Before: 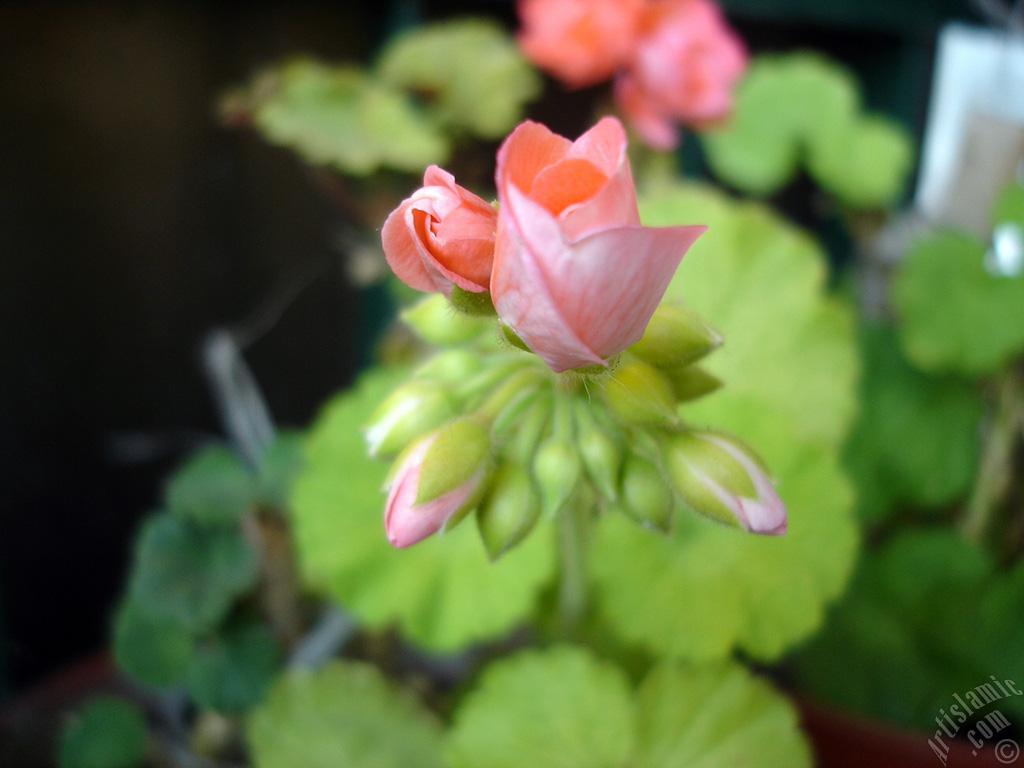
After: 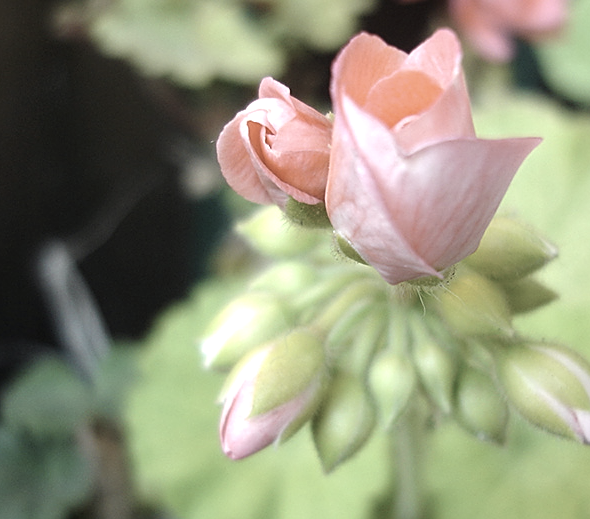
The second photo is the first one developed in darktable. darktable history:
exposure: exposure 0.44 EV, compensate exposure bias true, compensate highlight preservation false
crop: left 16.19%, top 11.518%, right 26.162%, bottom 20.795%
color correction: highlights b* -0.046, saturation 0.468
sharpen: on, module defaults
